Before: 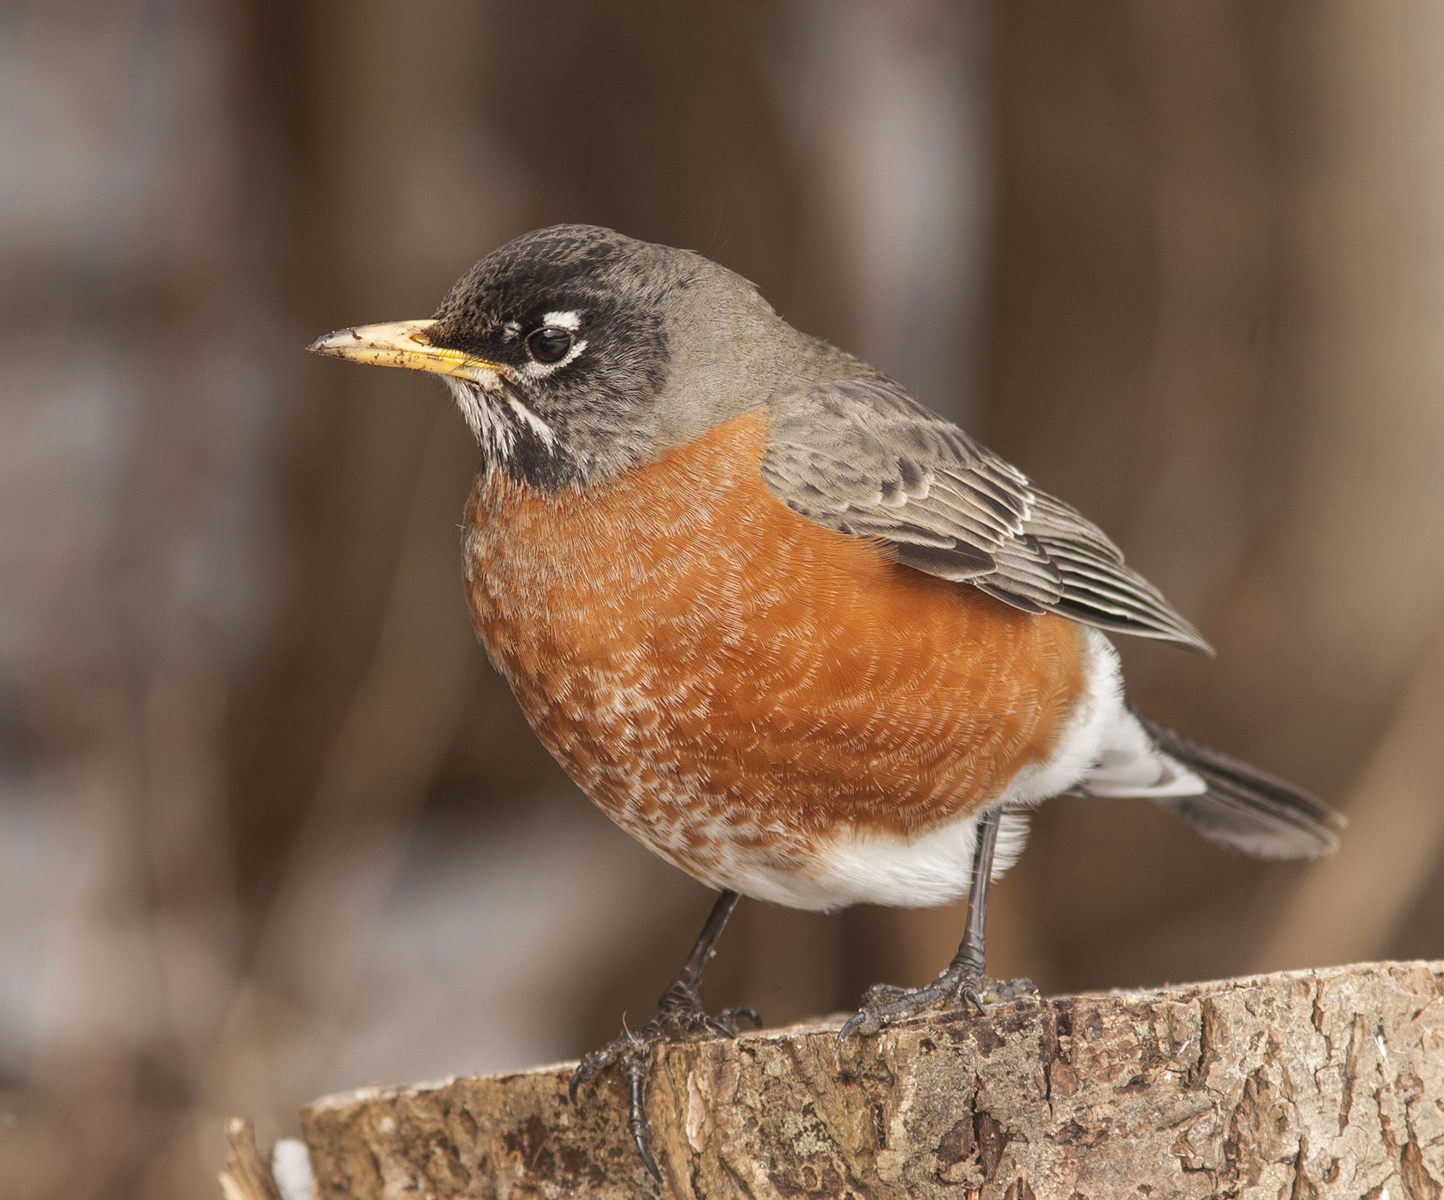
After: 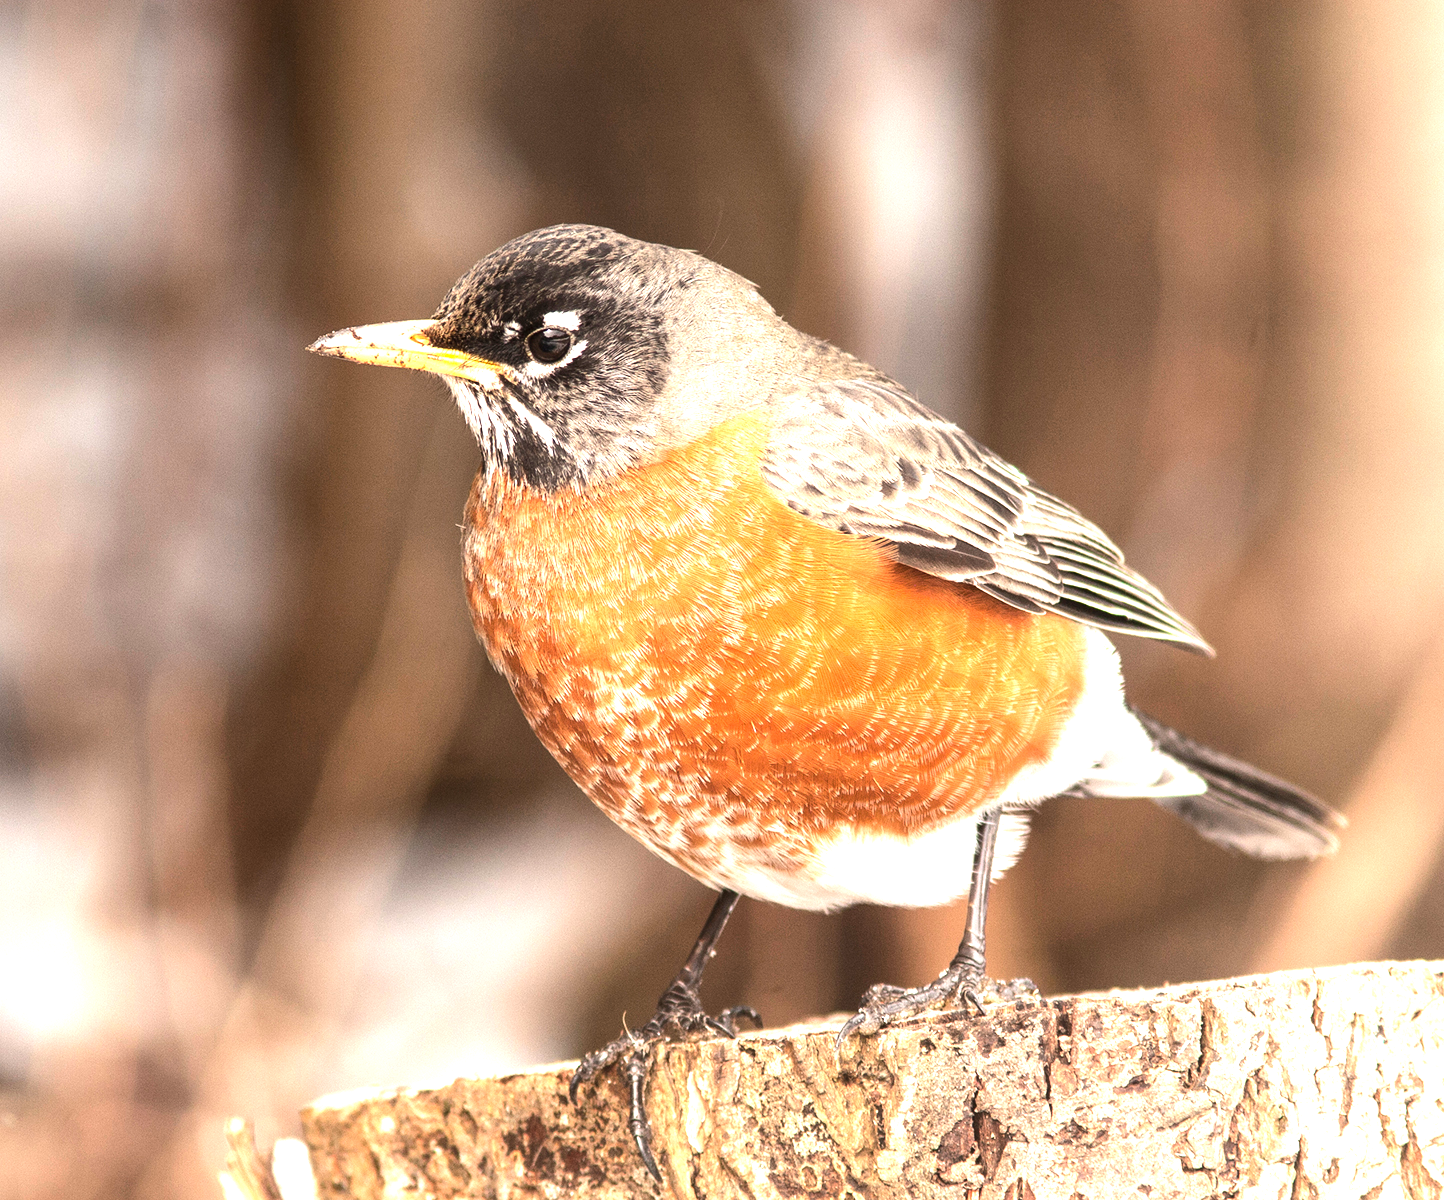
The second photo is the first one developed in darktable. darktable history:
exposure: black level correction 0, exposure 1 EV, compensate highlight preservation false
tone equalizer: -8 EV -0.75 EV, -7 EV -0.7 EV, -6 EV -0.6 EV, -5 EV -0.4 EV, -3 EV 0.4 EV, -2 EV 0.6 EV, -1 EV 0.7 EV, +0 EV 0.75 EV, edges refinement/feathering 500, mask exposure compensation -1.57 EV, preserve details no
